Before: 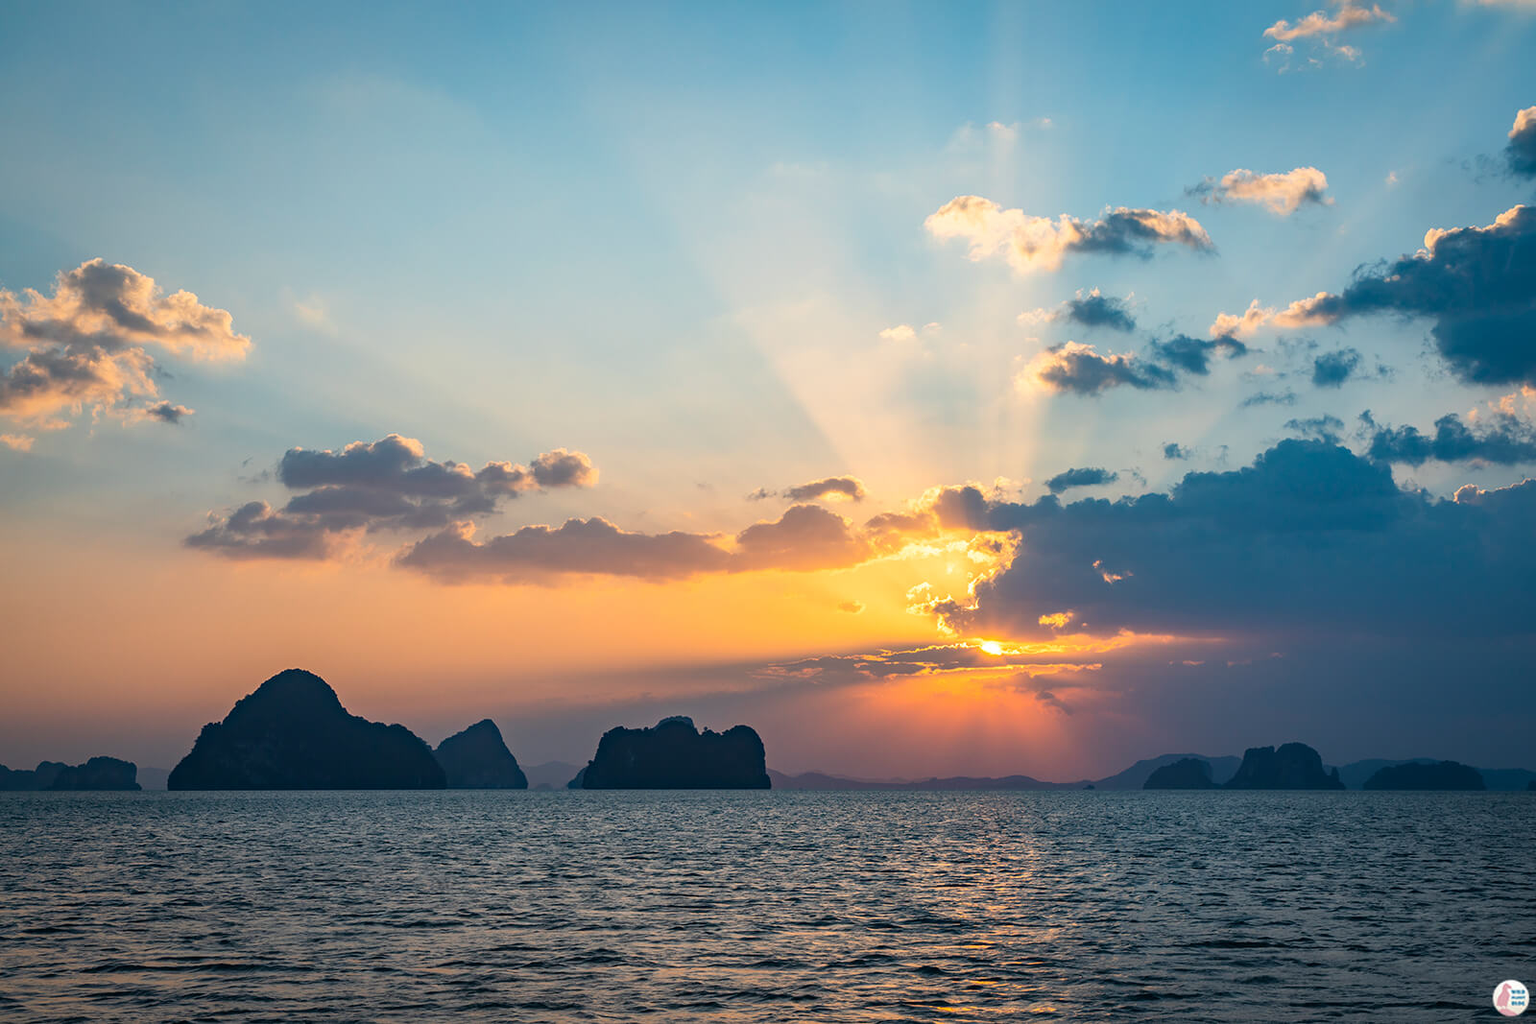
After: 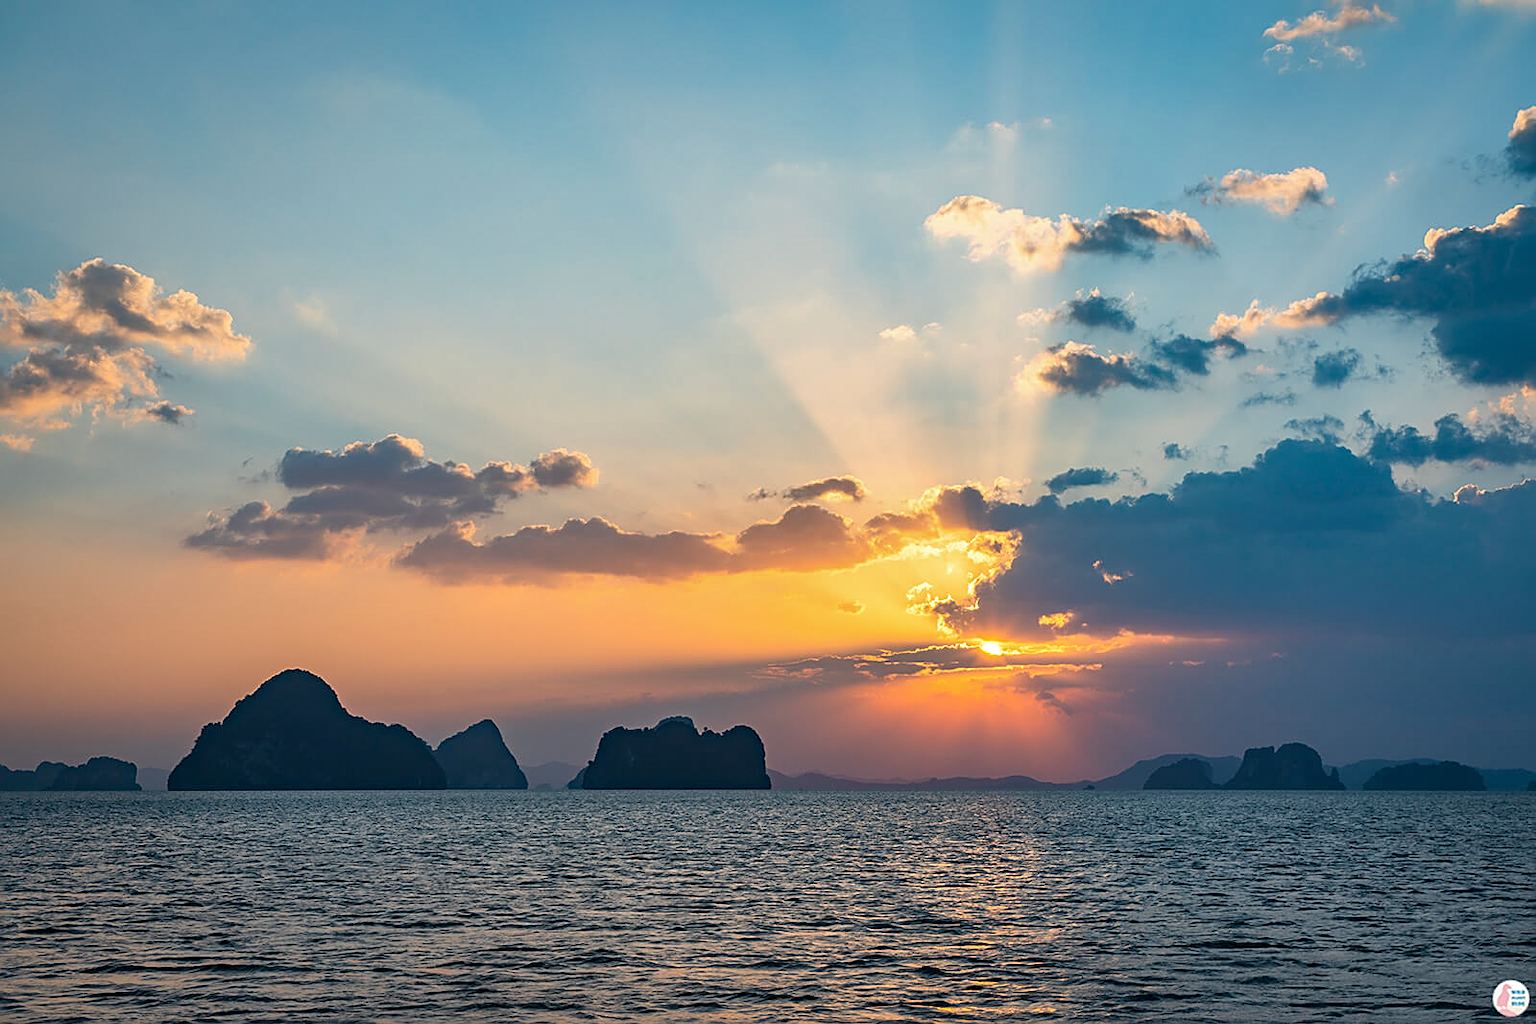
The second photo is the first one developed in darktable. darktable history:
shadows and highlights: shadows 48.46, highlights -41.35, soften with gaussian
sharpen: on, module defaults
